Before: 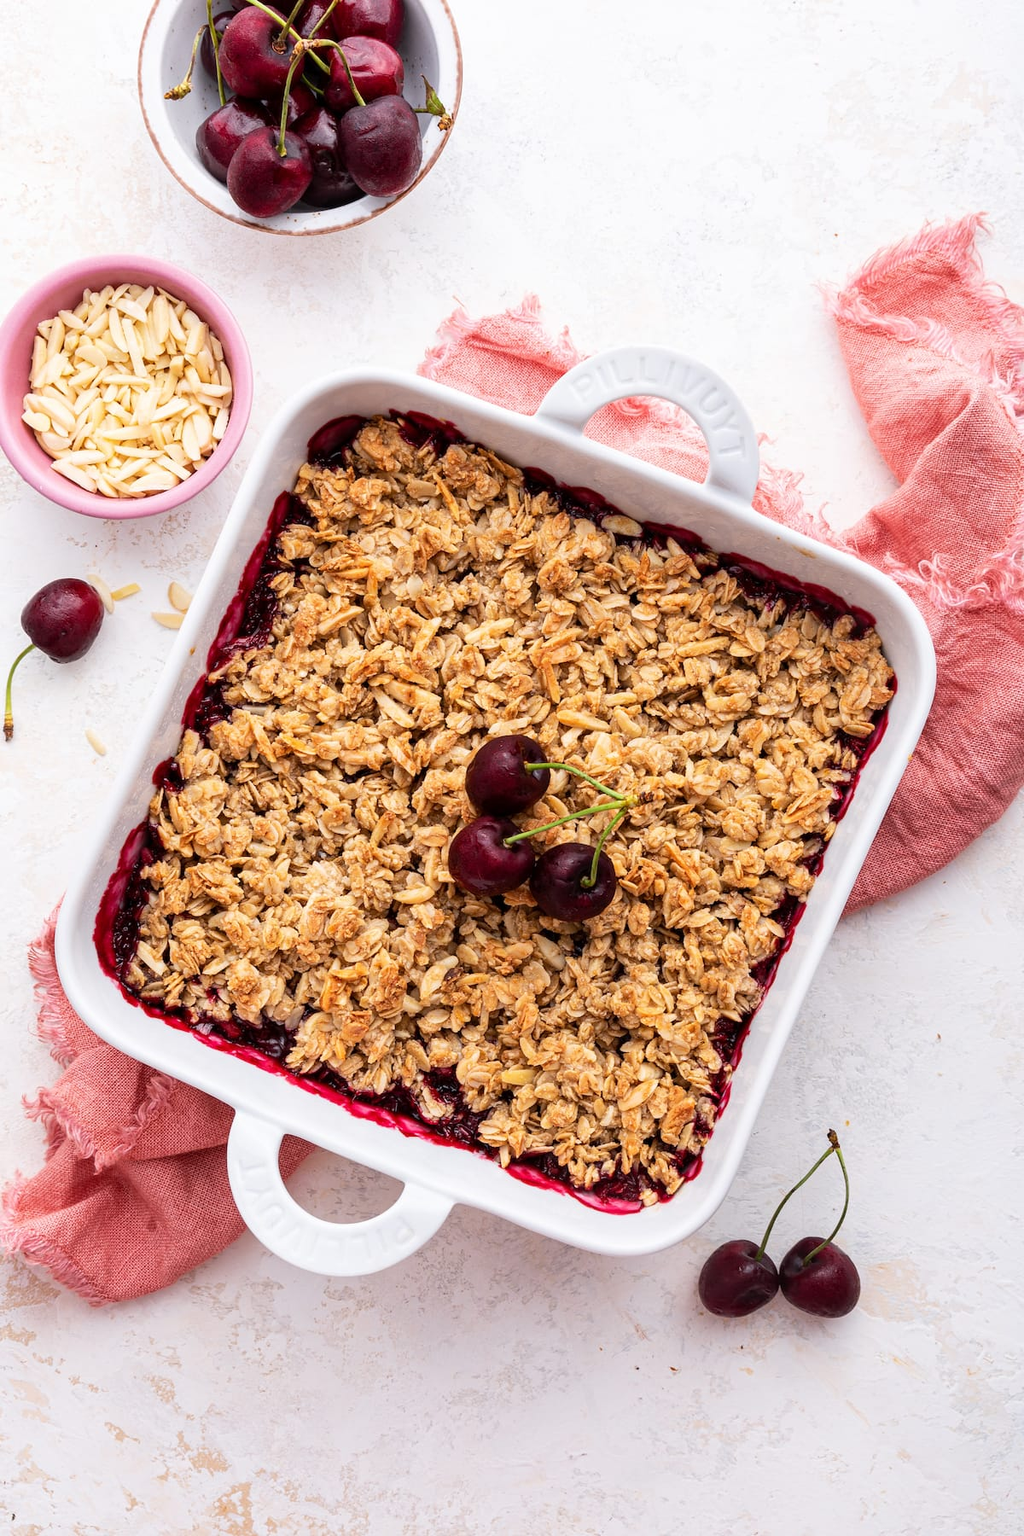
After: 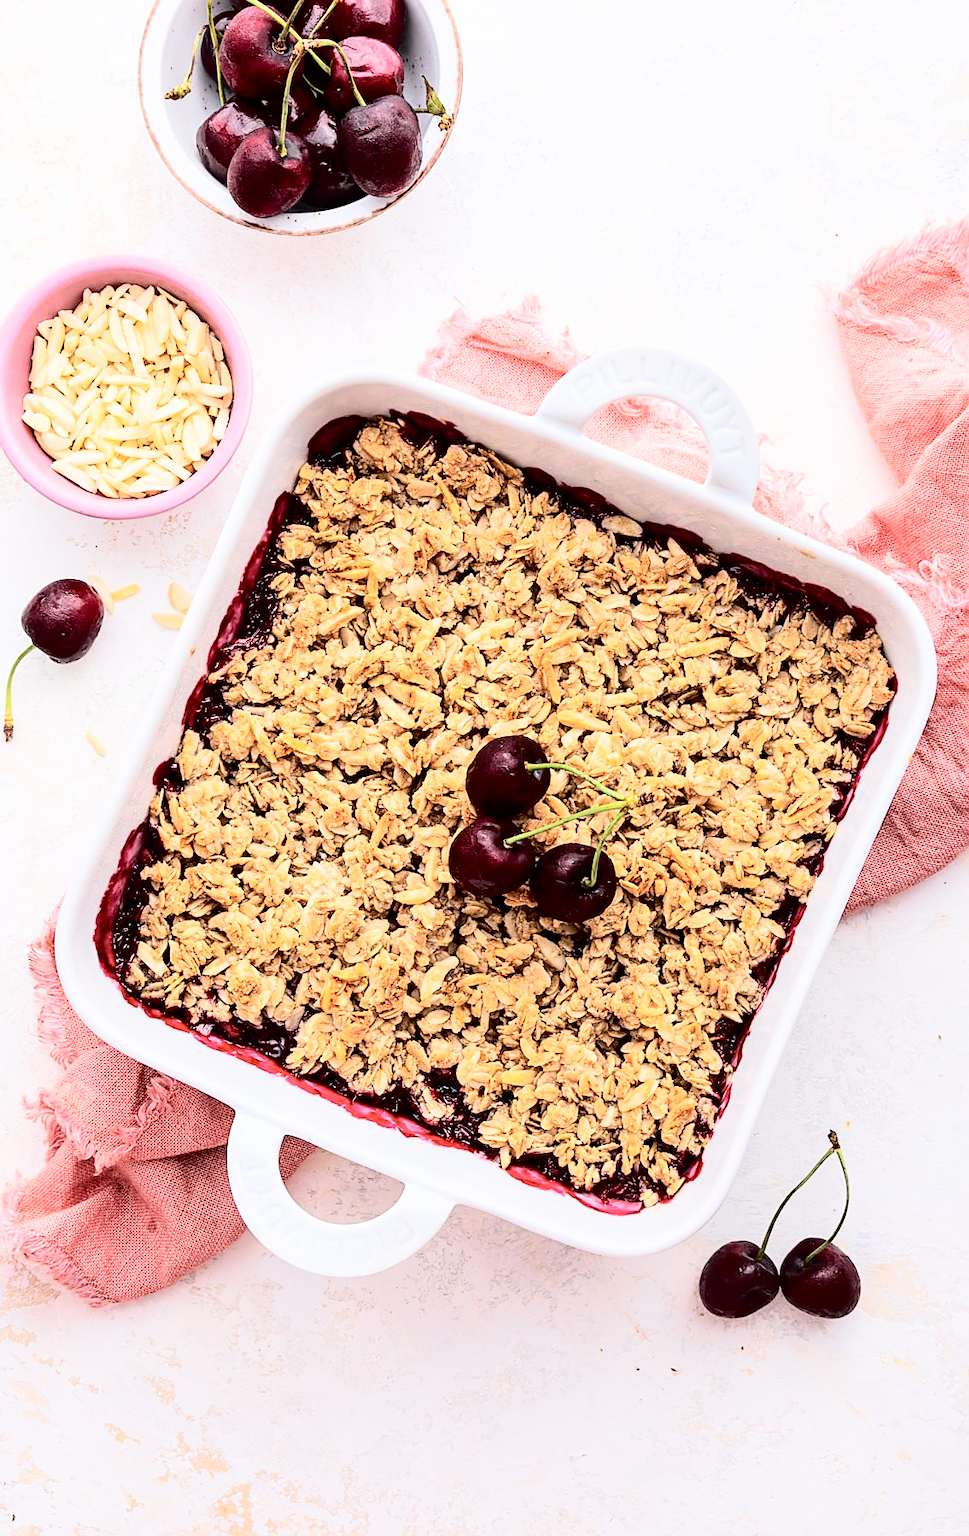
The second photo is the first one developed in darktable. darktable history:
tone curve: curves: ch0 [(0, 0) (0.003, 0.001) (0.011, 0.004) (0.025, 0.008) (0.044, 0.015) (0.069, 0.022) (0.1, 0.031) (0.136, 0.052) (0.177, 0.101) (0.224, 0.181) (0.277, 0.289) (0.335, 0.418) (0.399, 0.541) (0.468, 0.65) (0.543, 0.739) (0.623, 0.817) (0.709, 0.882) (0.801, 0.919) (0.898, 0.958) (1, 1)], color space Lab, independent channels, preserve colors none
crop and rotate: left 0%, right 5.28%
sharpen: on, module defaults
